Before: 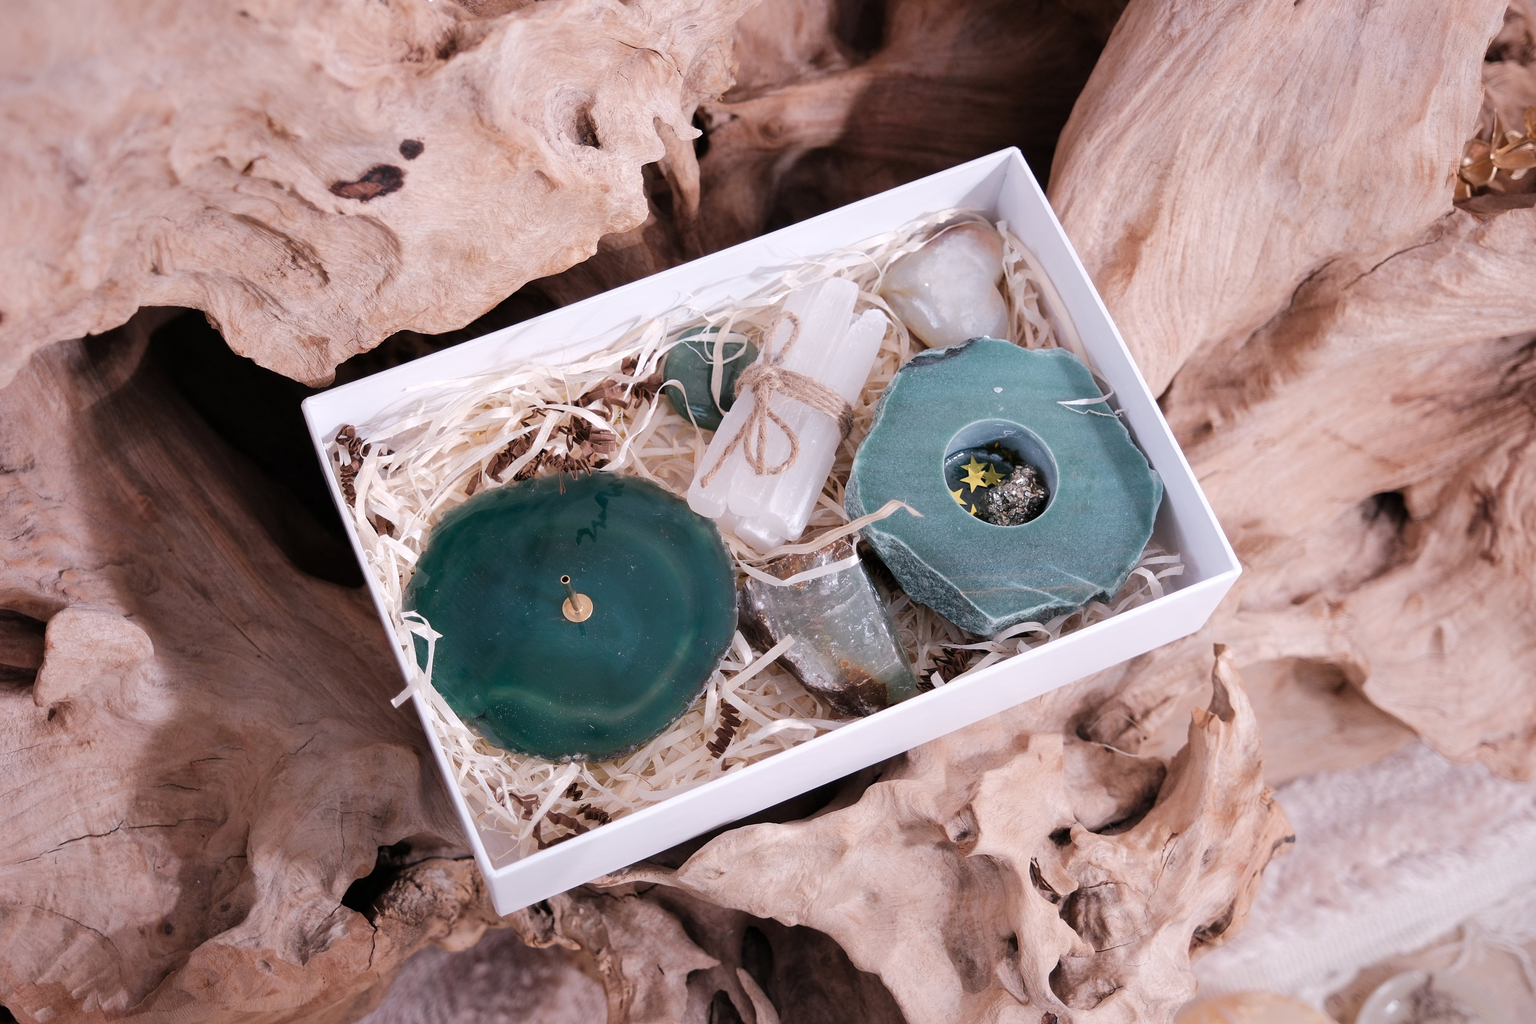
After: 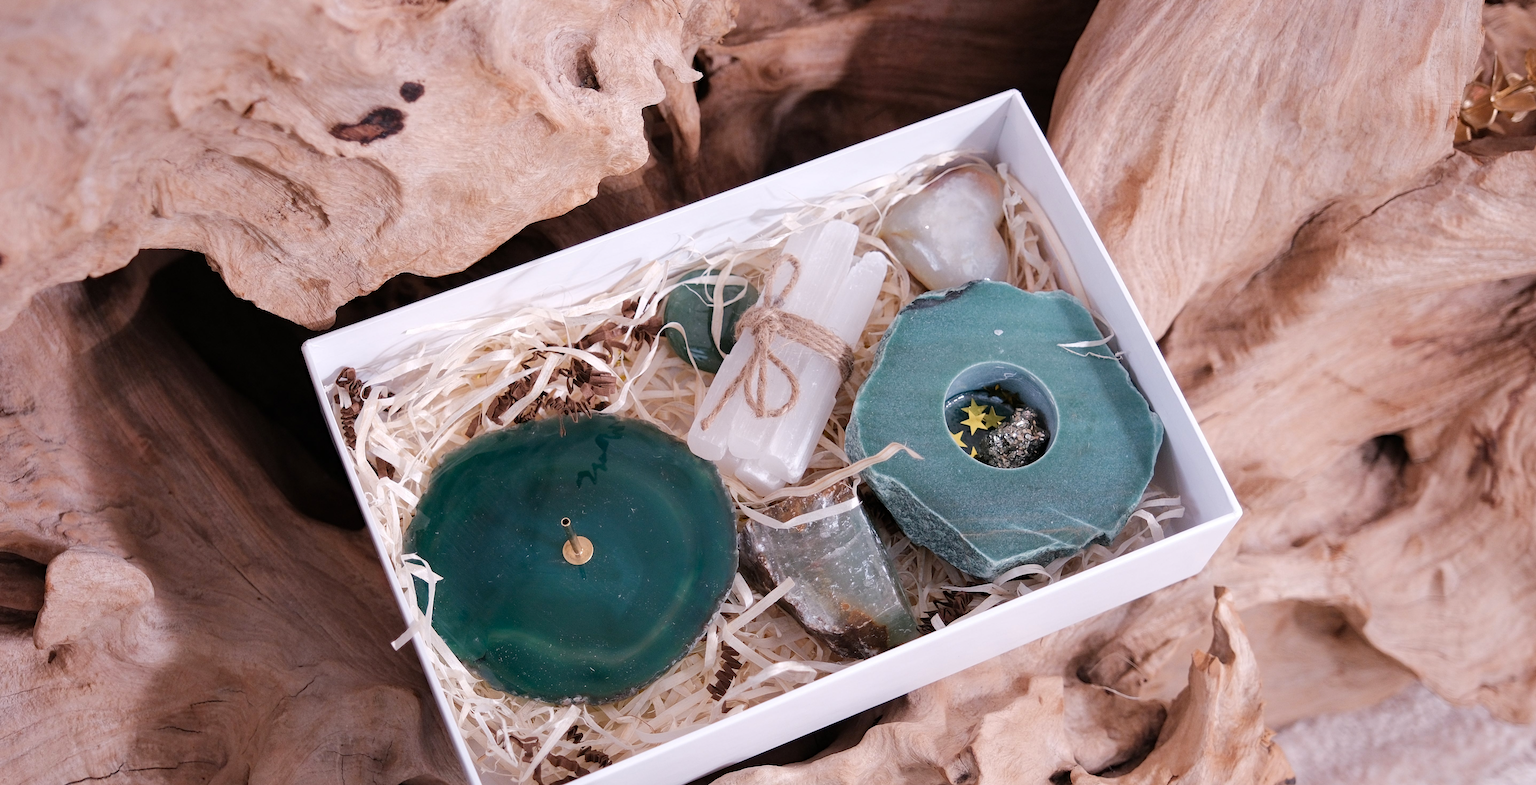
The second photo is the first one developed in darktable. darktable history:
crop: top 5.667%, bottom 17.637%
haze removal: compatibility mode true, adaptive false
